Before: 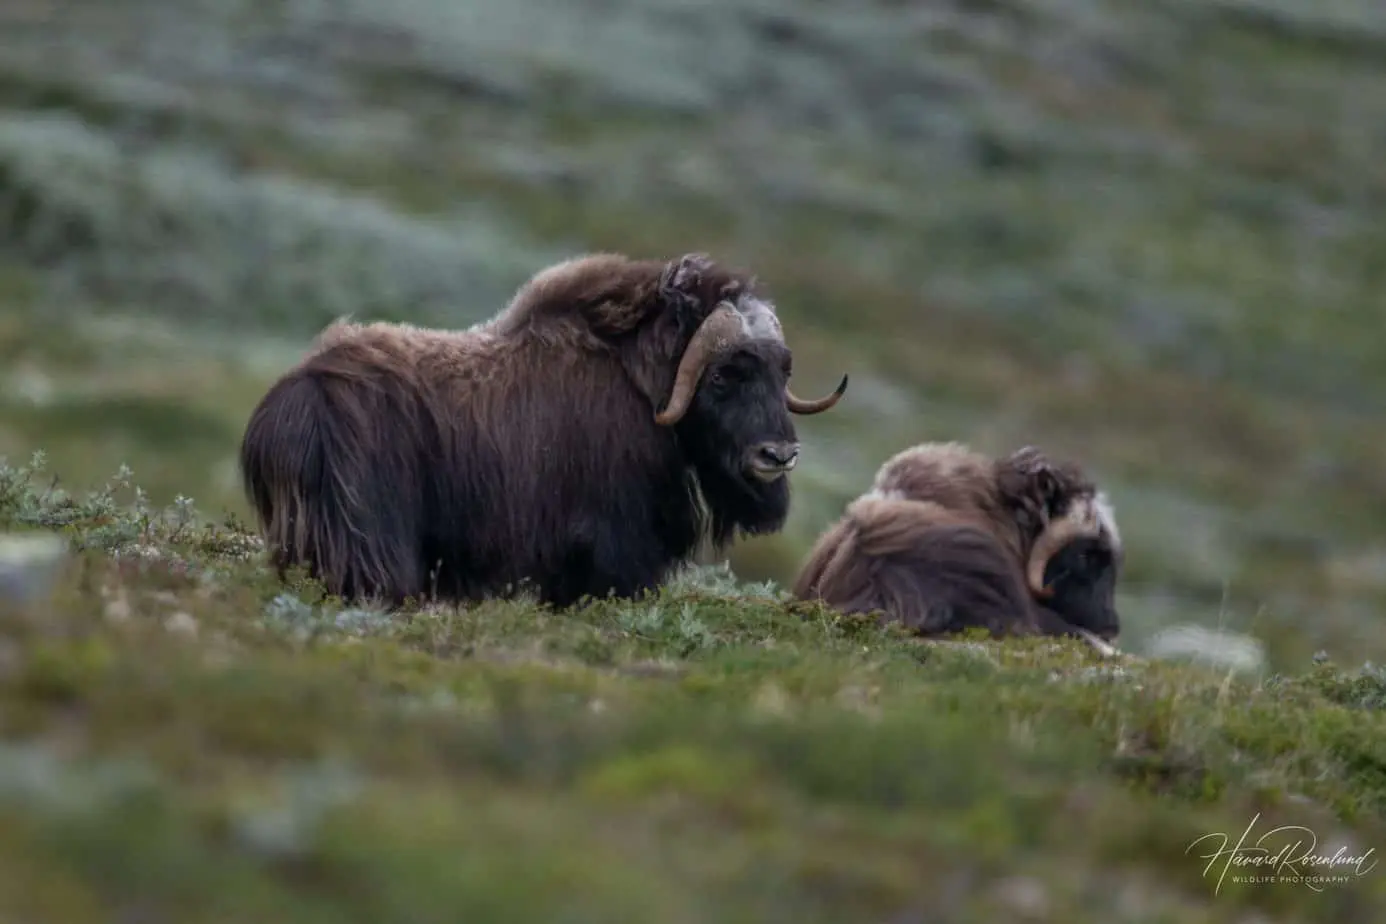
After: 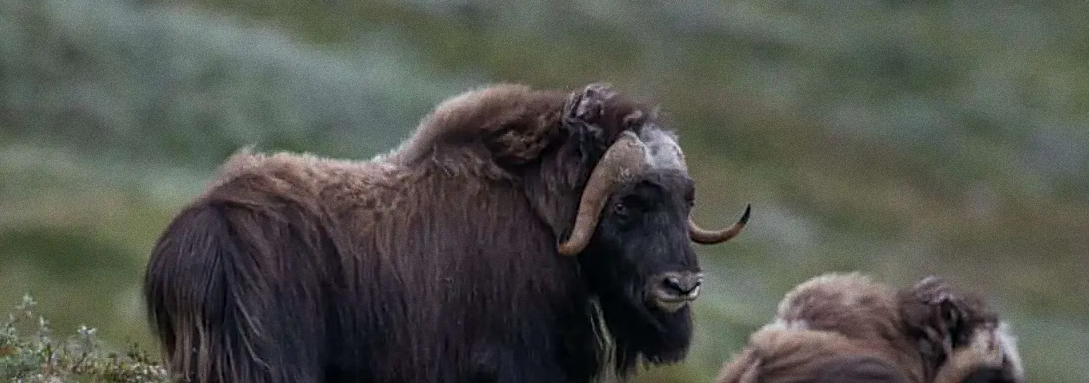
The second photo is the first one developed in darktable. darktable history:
grain: coarseness 0.09 ISO
sharpen: on, module defaults
crop: left 7.036%, top 18.398%, right 14.379%, bottom 40.043%
